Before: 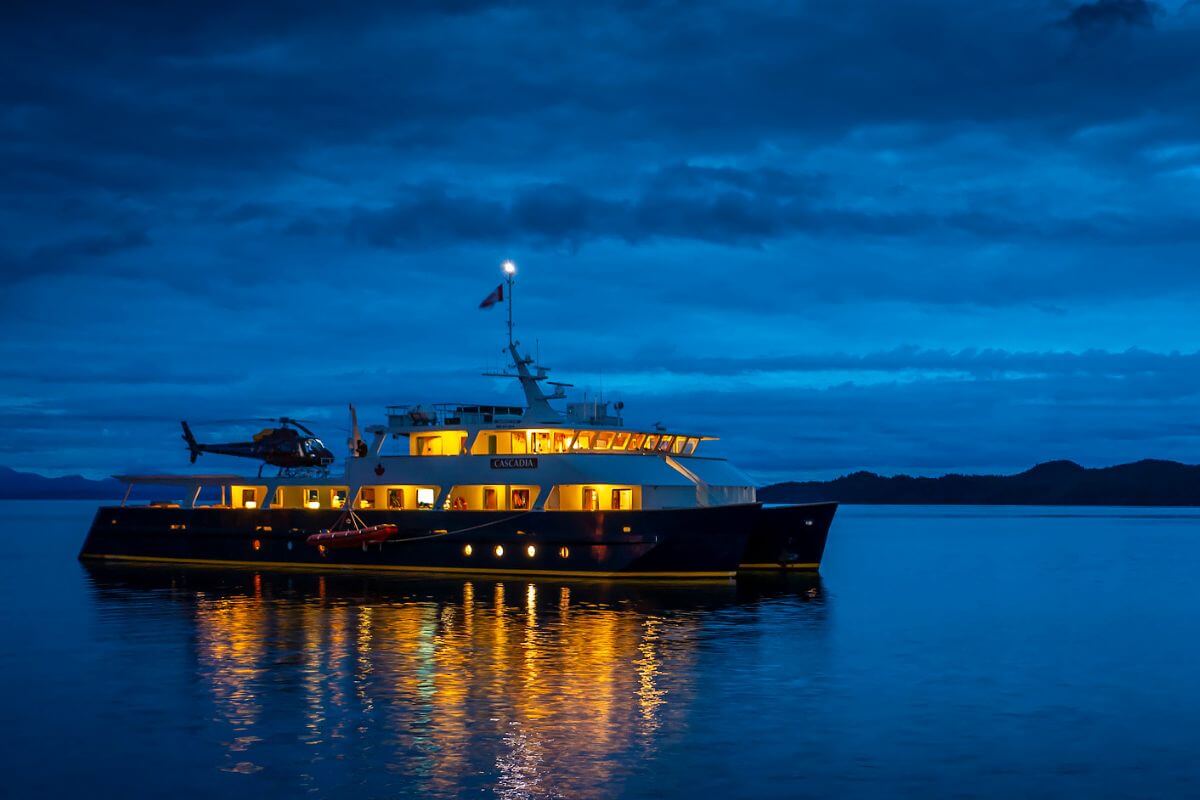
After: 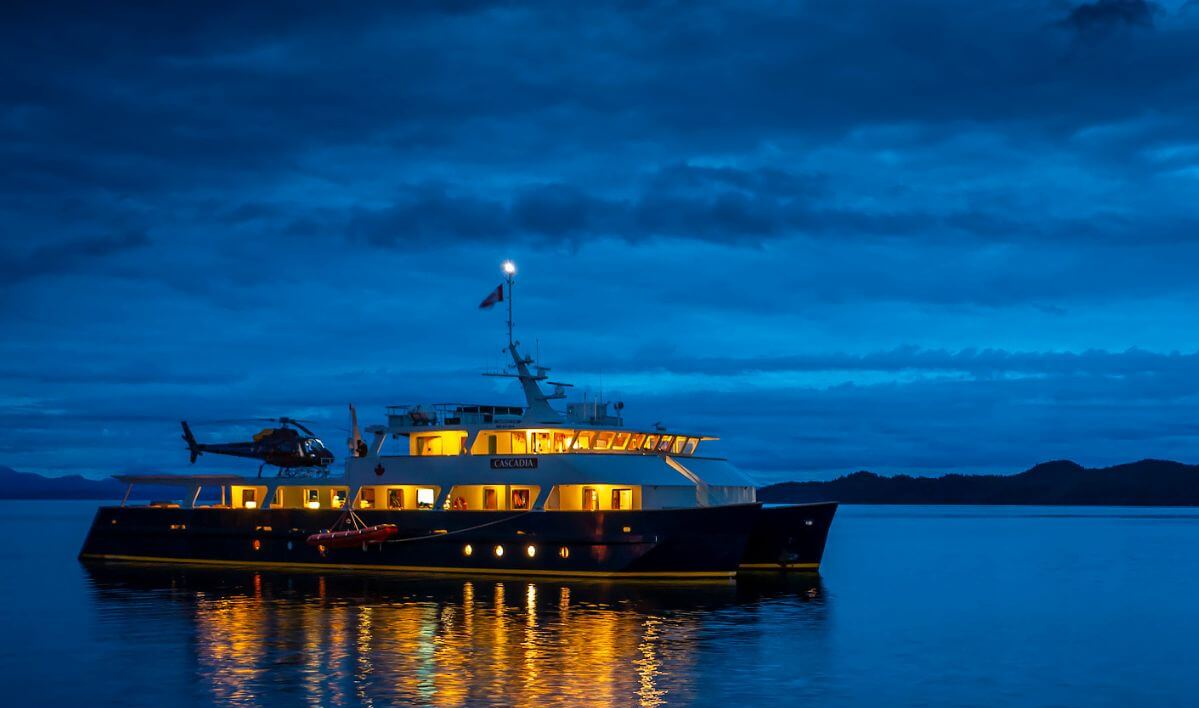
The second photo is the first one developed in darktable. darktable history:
crop and rotate: top 0%, bottom 11.404%
